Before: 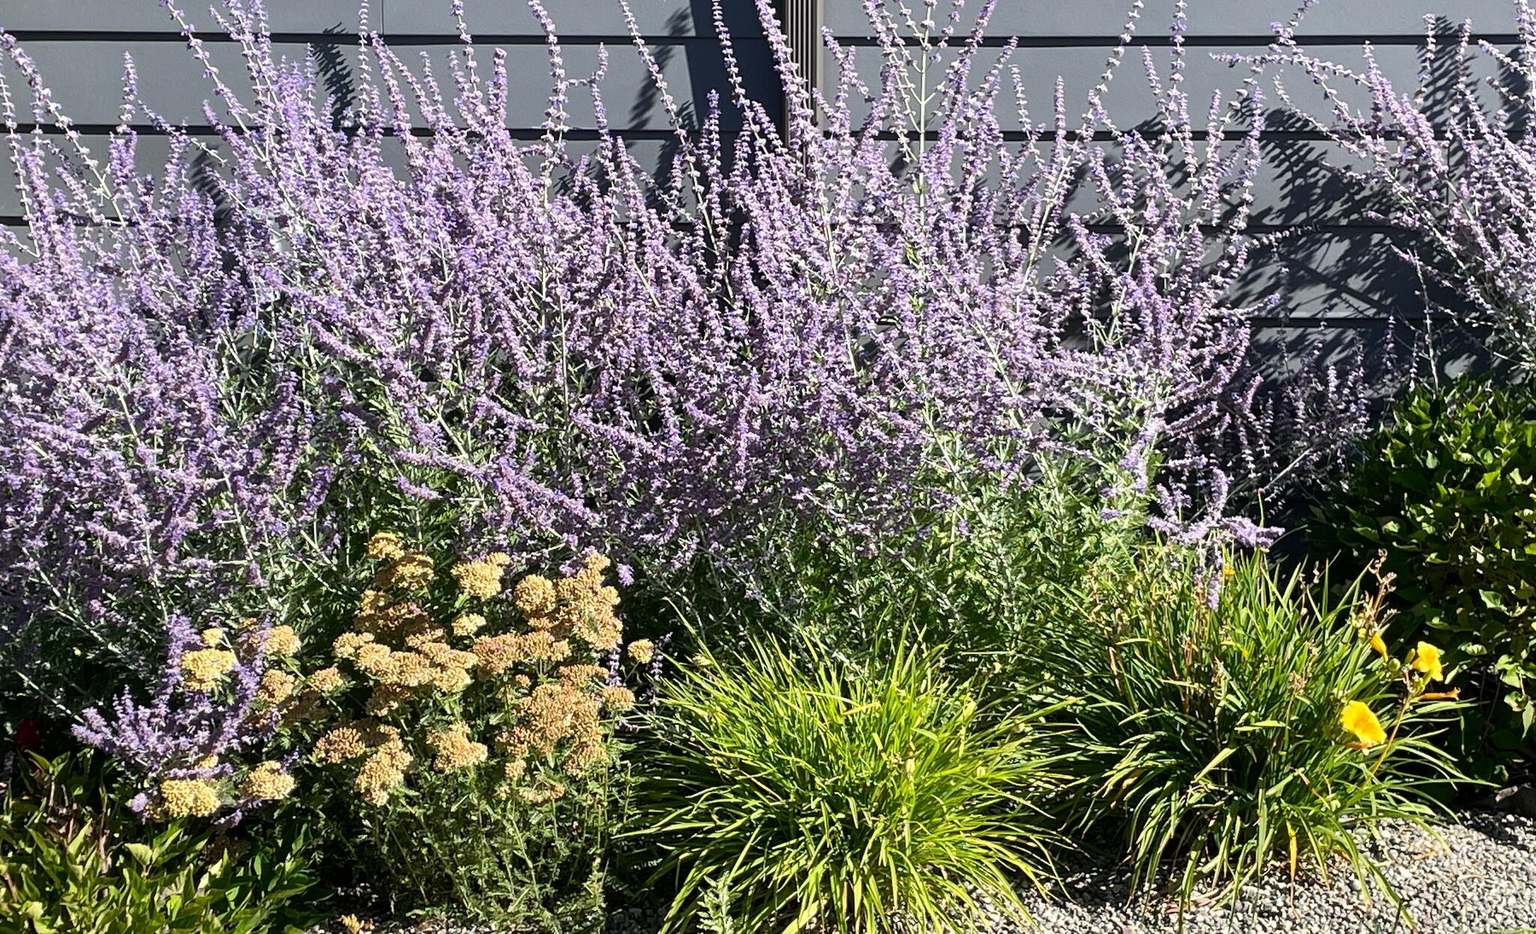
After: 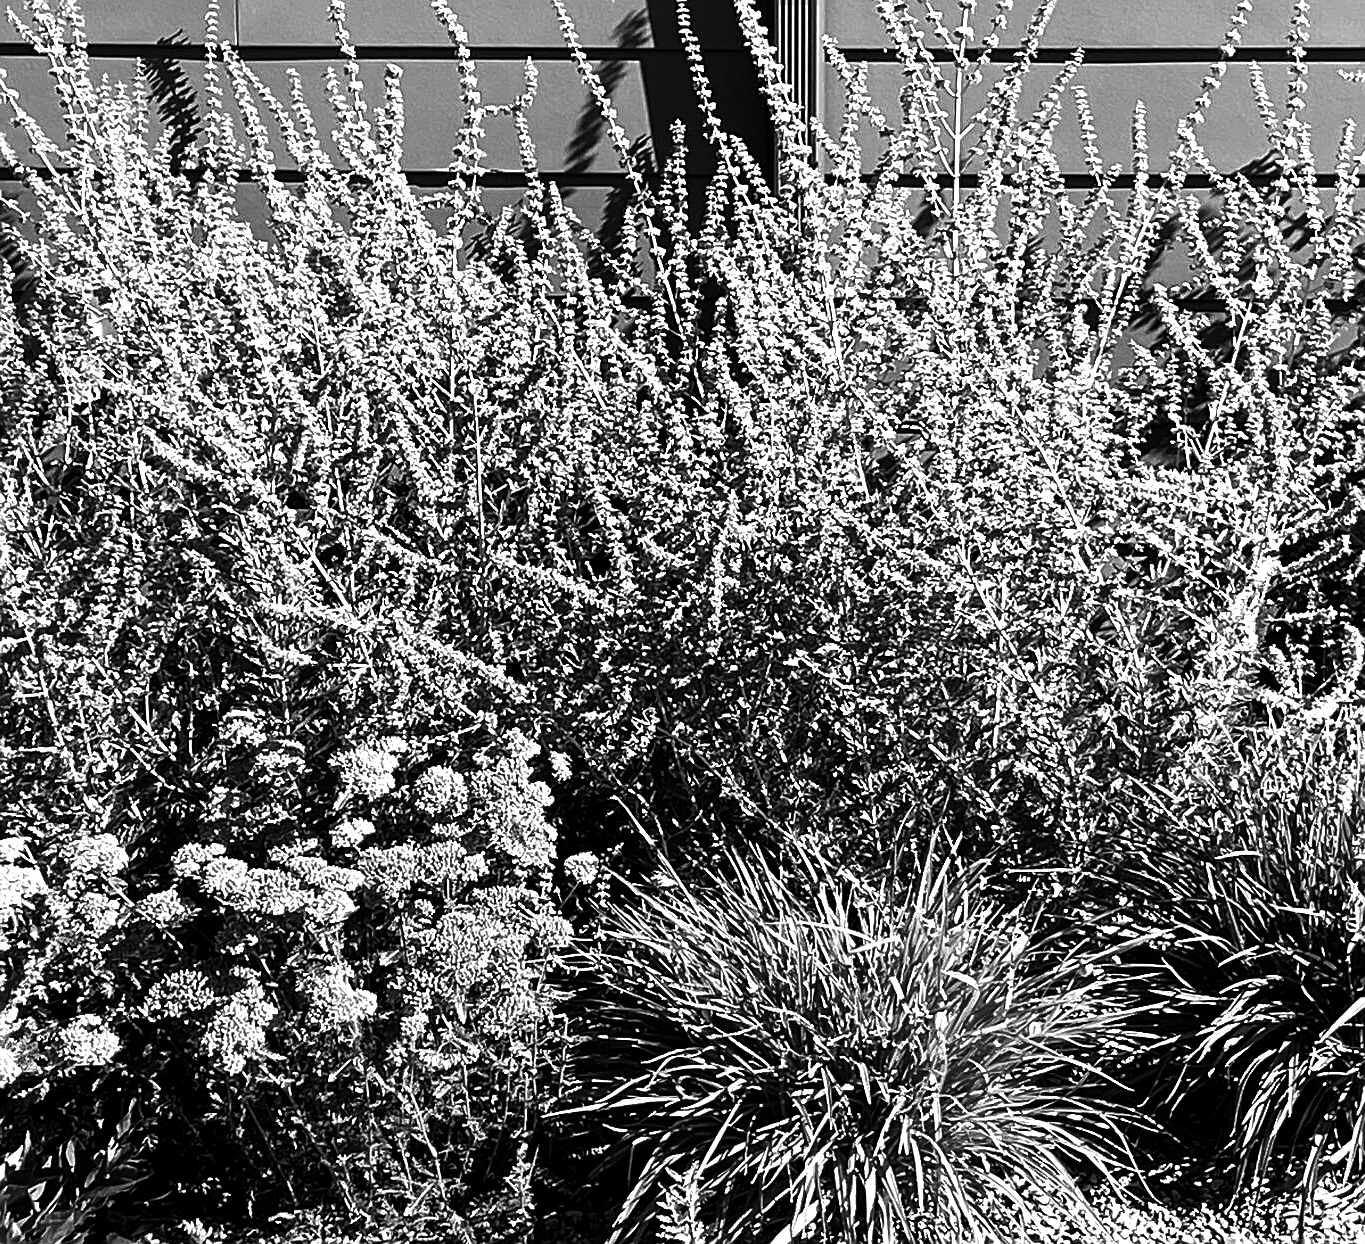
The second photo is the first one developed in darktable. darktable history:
crop and rotate: left 13.345%, right 19.969%
color balance rgb: perceptual saturation grading › global saturation 20%, perceptual saturation grading › highlights -50.239%, perceptual saturation grading › shadows 30.988%, perceptual brilliance grading › global brilliance 11.952%, global vibrance 20%
sharpen: on, module defaults
color calibration: output gray [0.31, 0.36, 0.33, 0], x 0.367, y 0.376, temperature 4371.69 K
tone equalizer: -8 EV -0.391 EV, -7 EV -0.413 EV, -6 EV -0.355 EV, -5 EV -0.239 EV, -3 EV 0.238 EV, -2 EV 0.313 EV, -1 EV 0.379 EV, +0 EV 0.423 EV, mask exposure compensation -0.487 EV
levels: white 99.95%, levels [0, 0.618, 1]
